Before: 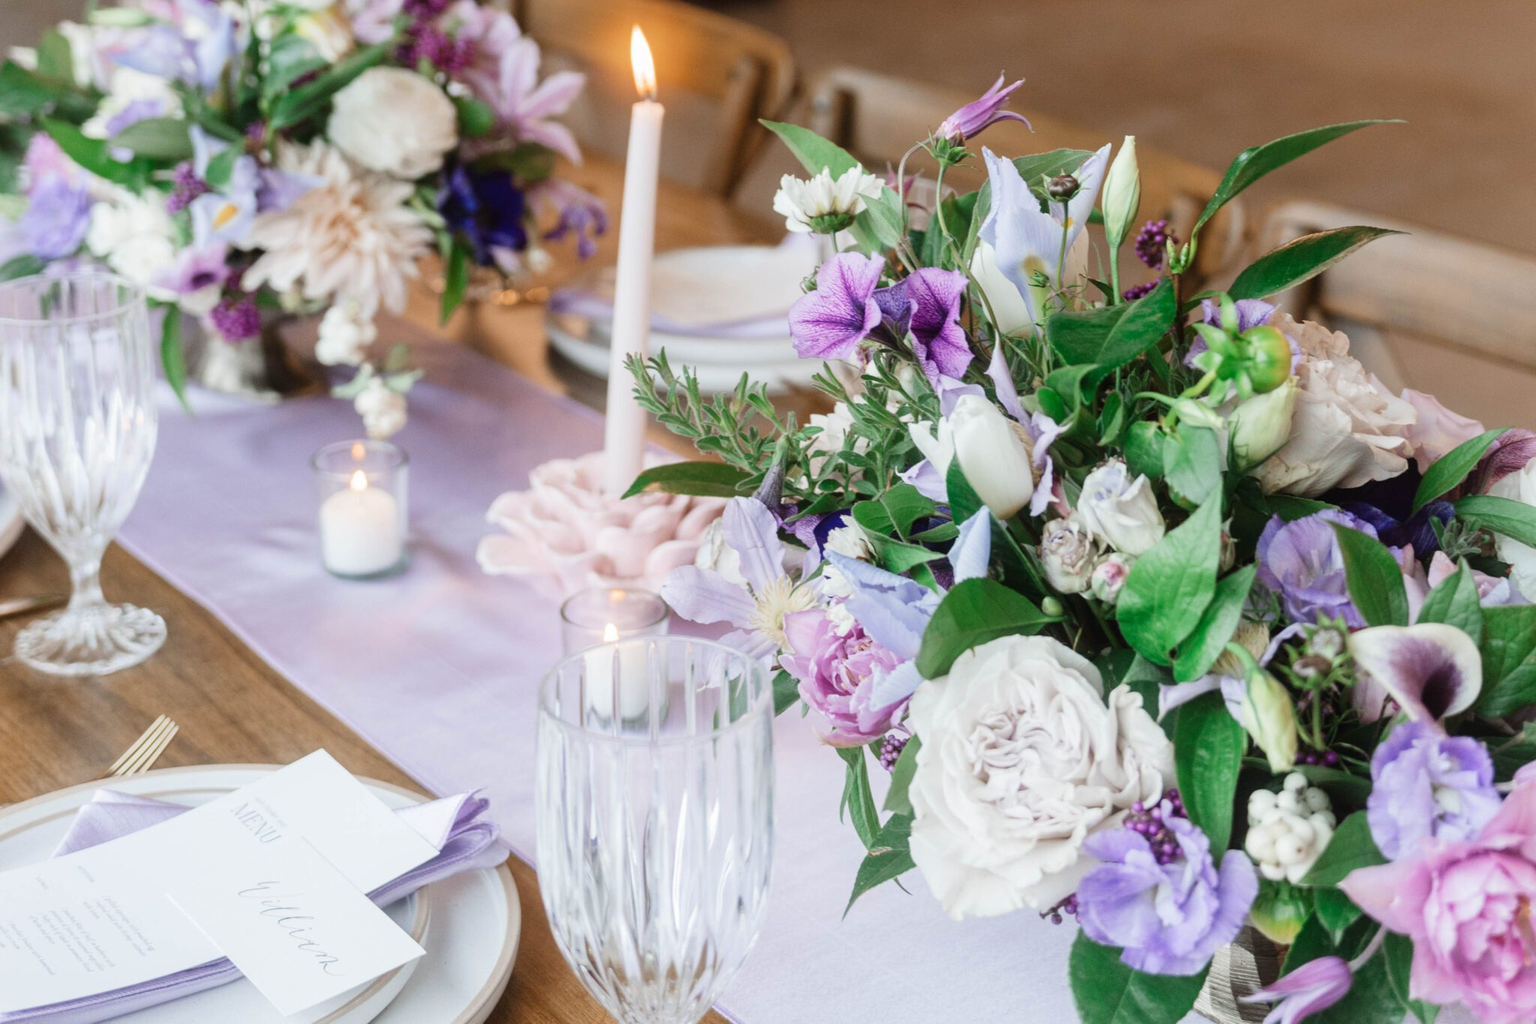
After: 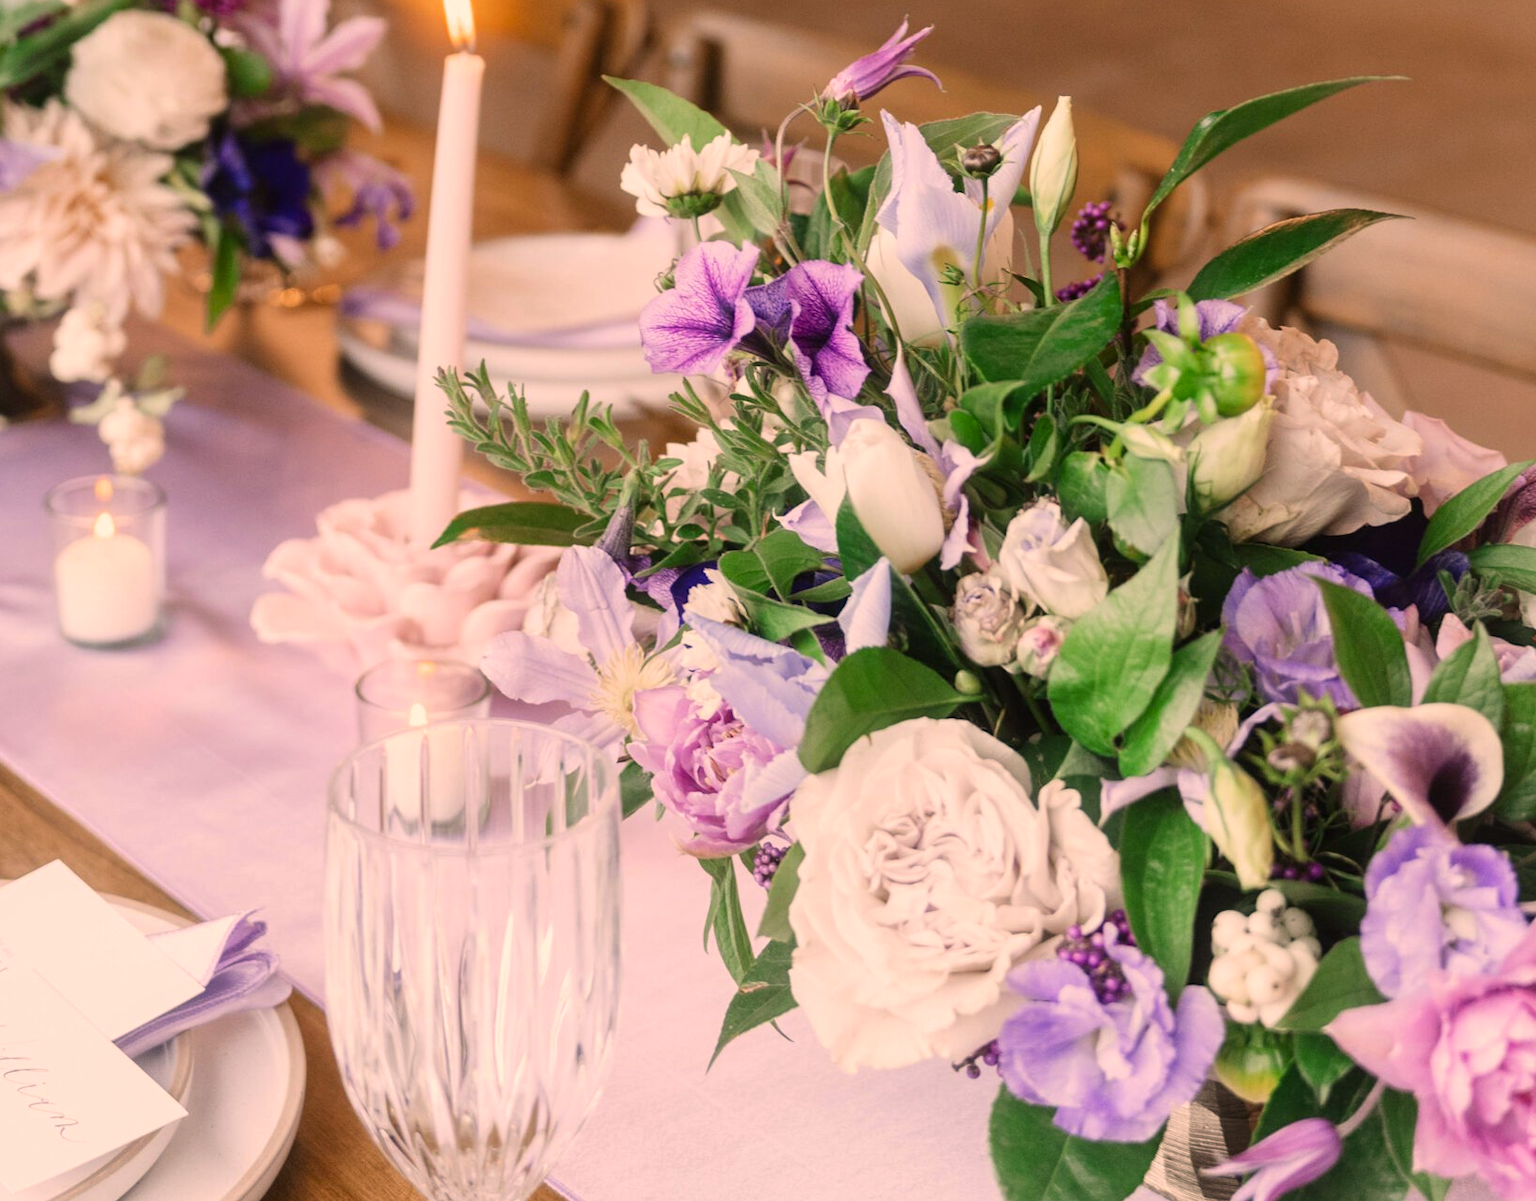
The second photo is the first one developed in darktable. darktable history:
crop and rotate: left 17.959%, top 5.771%, right 1.742%
color correction: highlights a* 17.88, highlights b* 18.79
